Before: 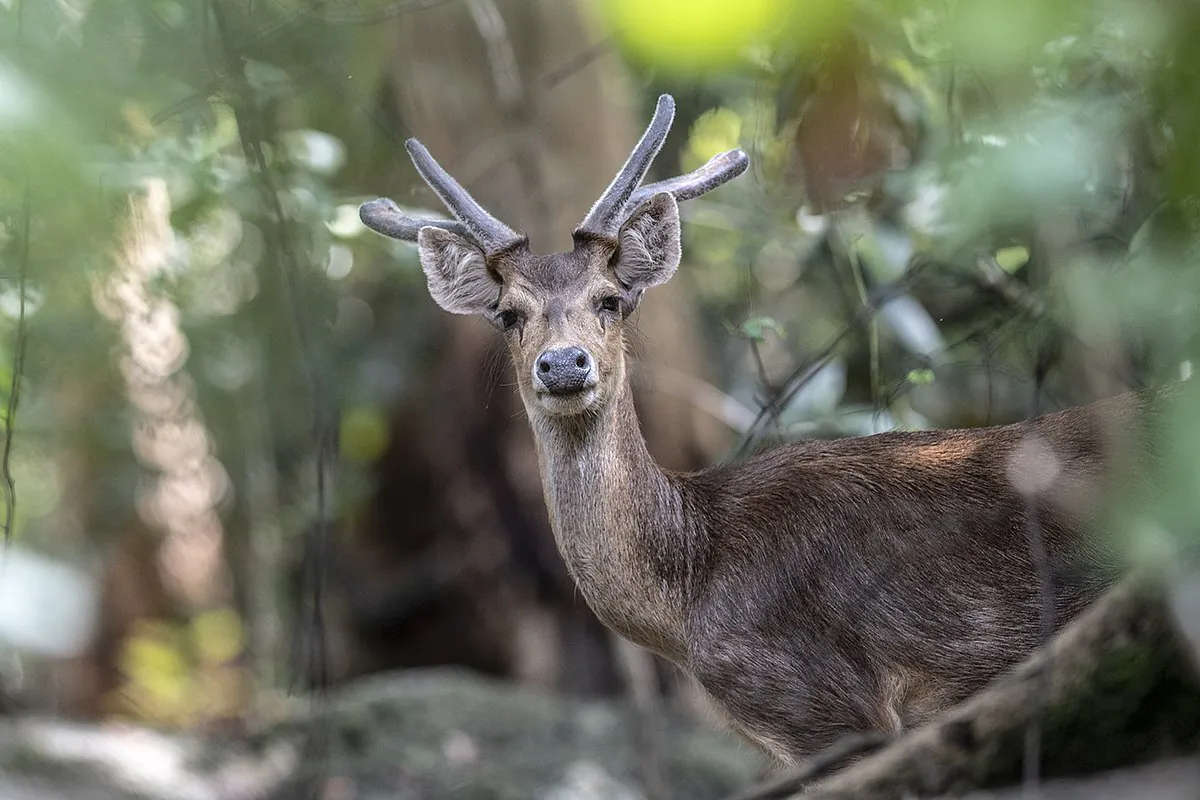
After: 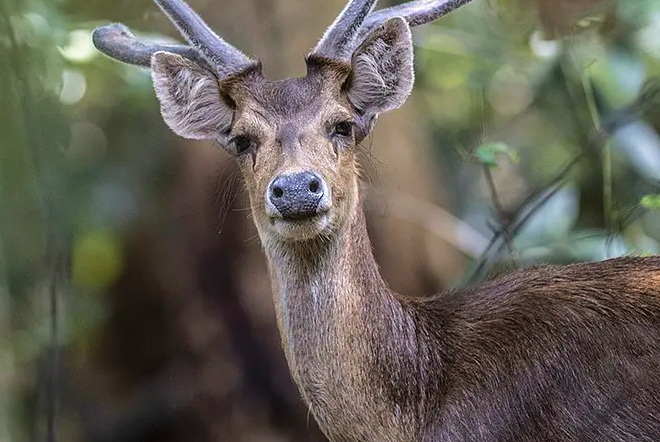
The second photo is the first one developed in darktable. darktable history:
velvia: strength 44.33%
crop and rotate: left 22.293%, top 21.902%, right 22.624%, bottom 22.737%
